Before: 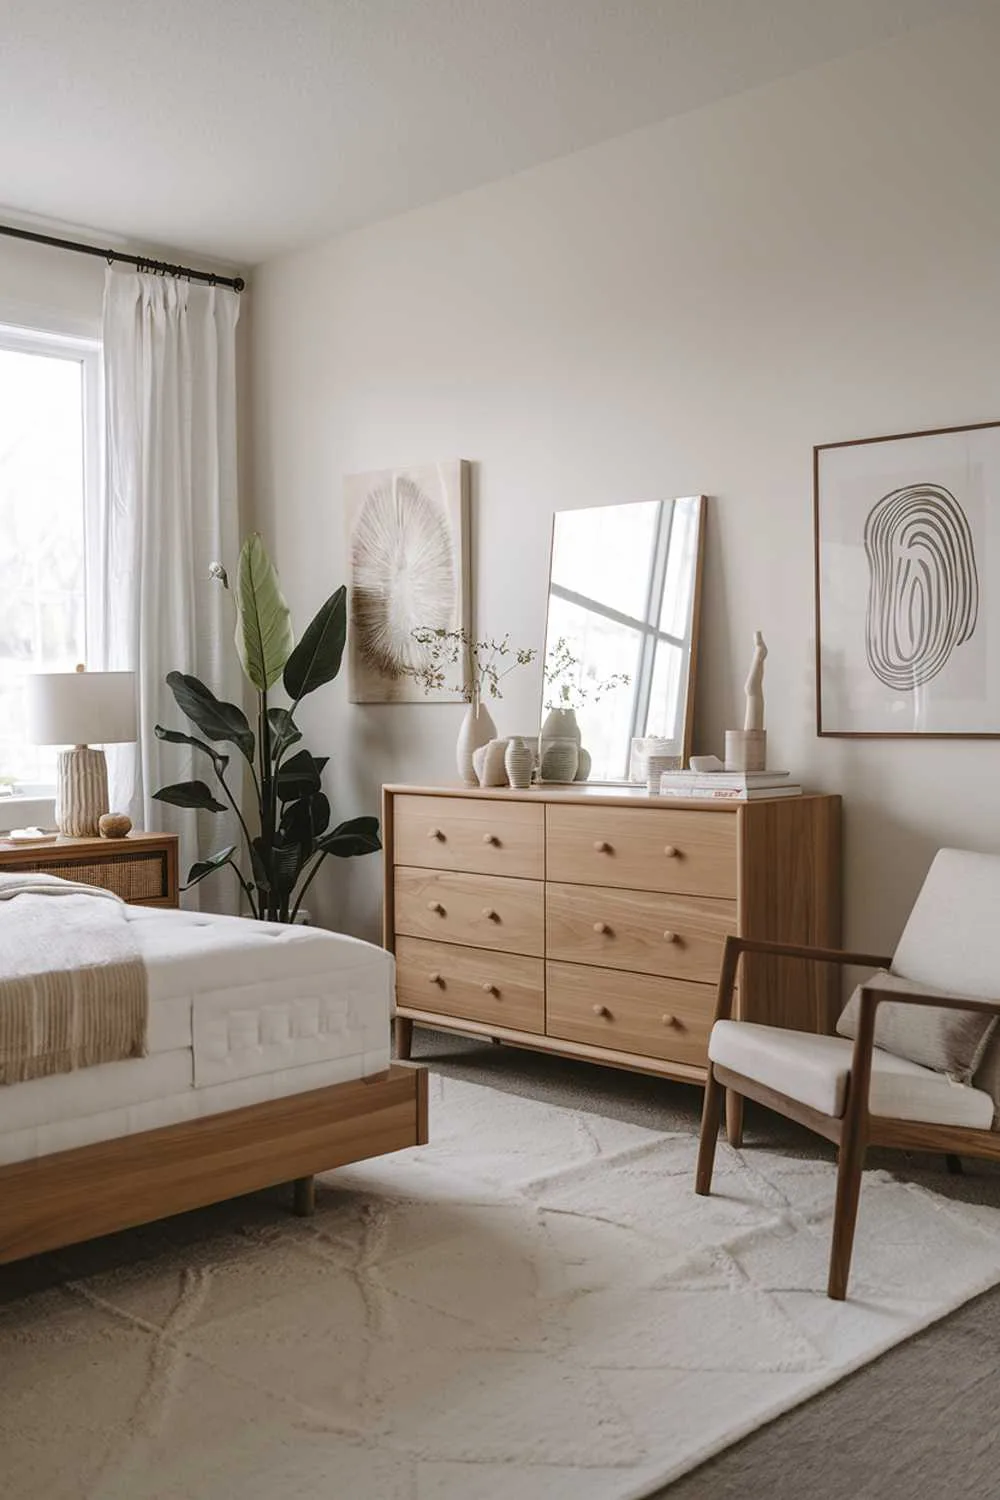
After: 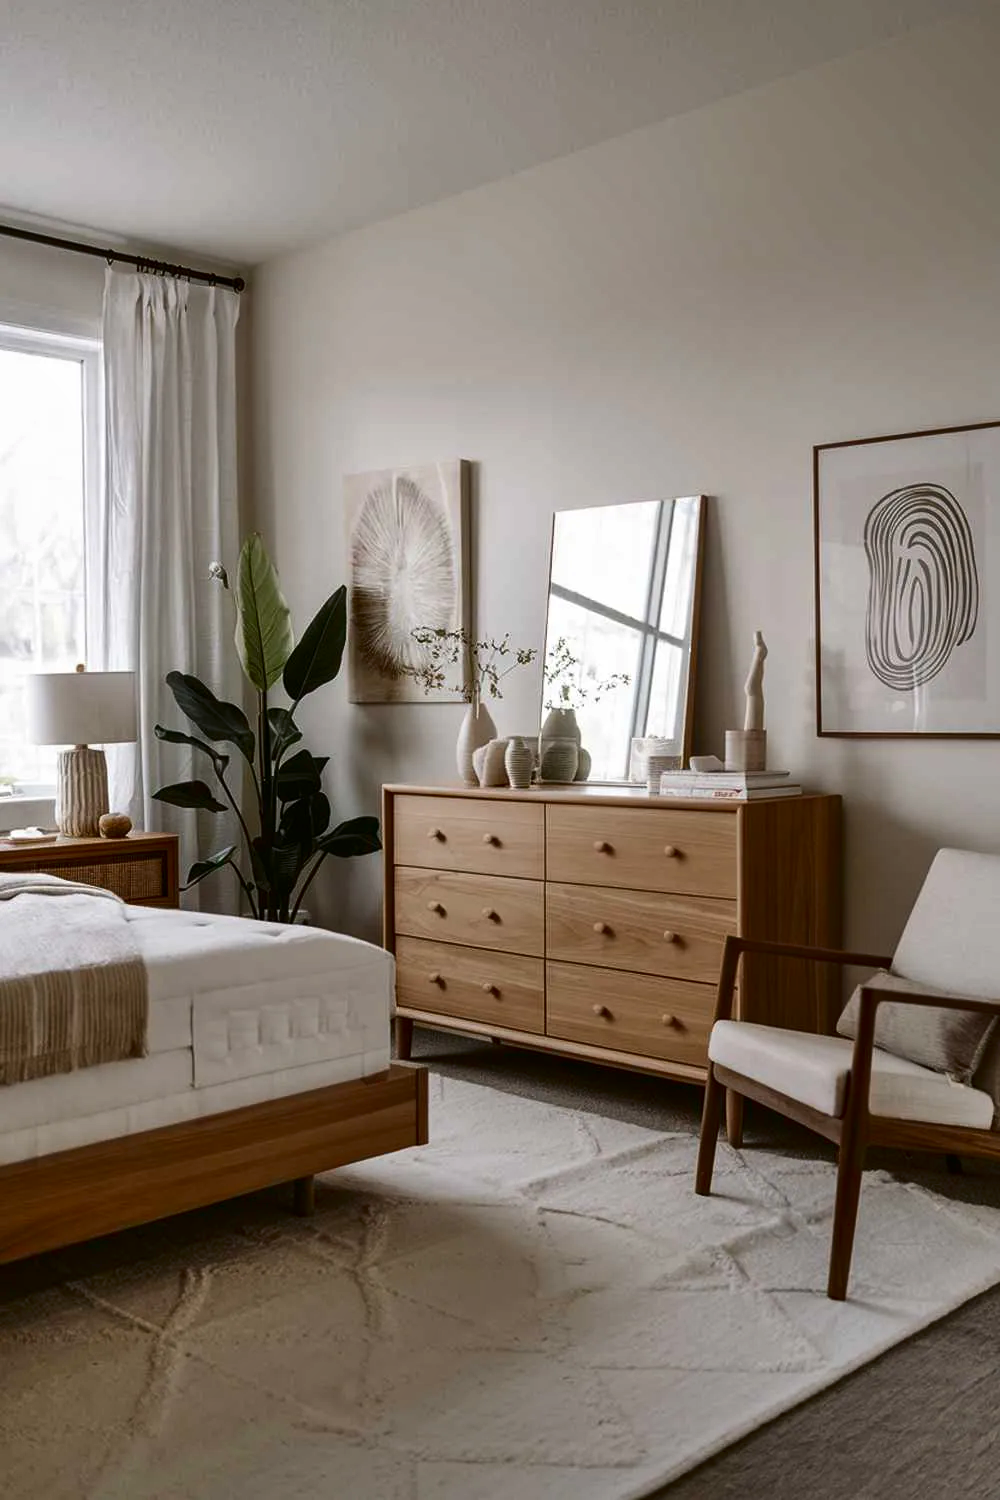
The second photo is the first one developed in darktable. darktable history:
contrast brightness saturation: contrast 0.131, brightness -0.234, saturation 0.14
shadows and highlights: shadows 59.89, soften with gaussian
